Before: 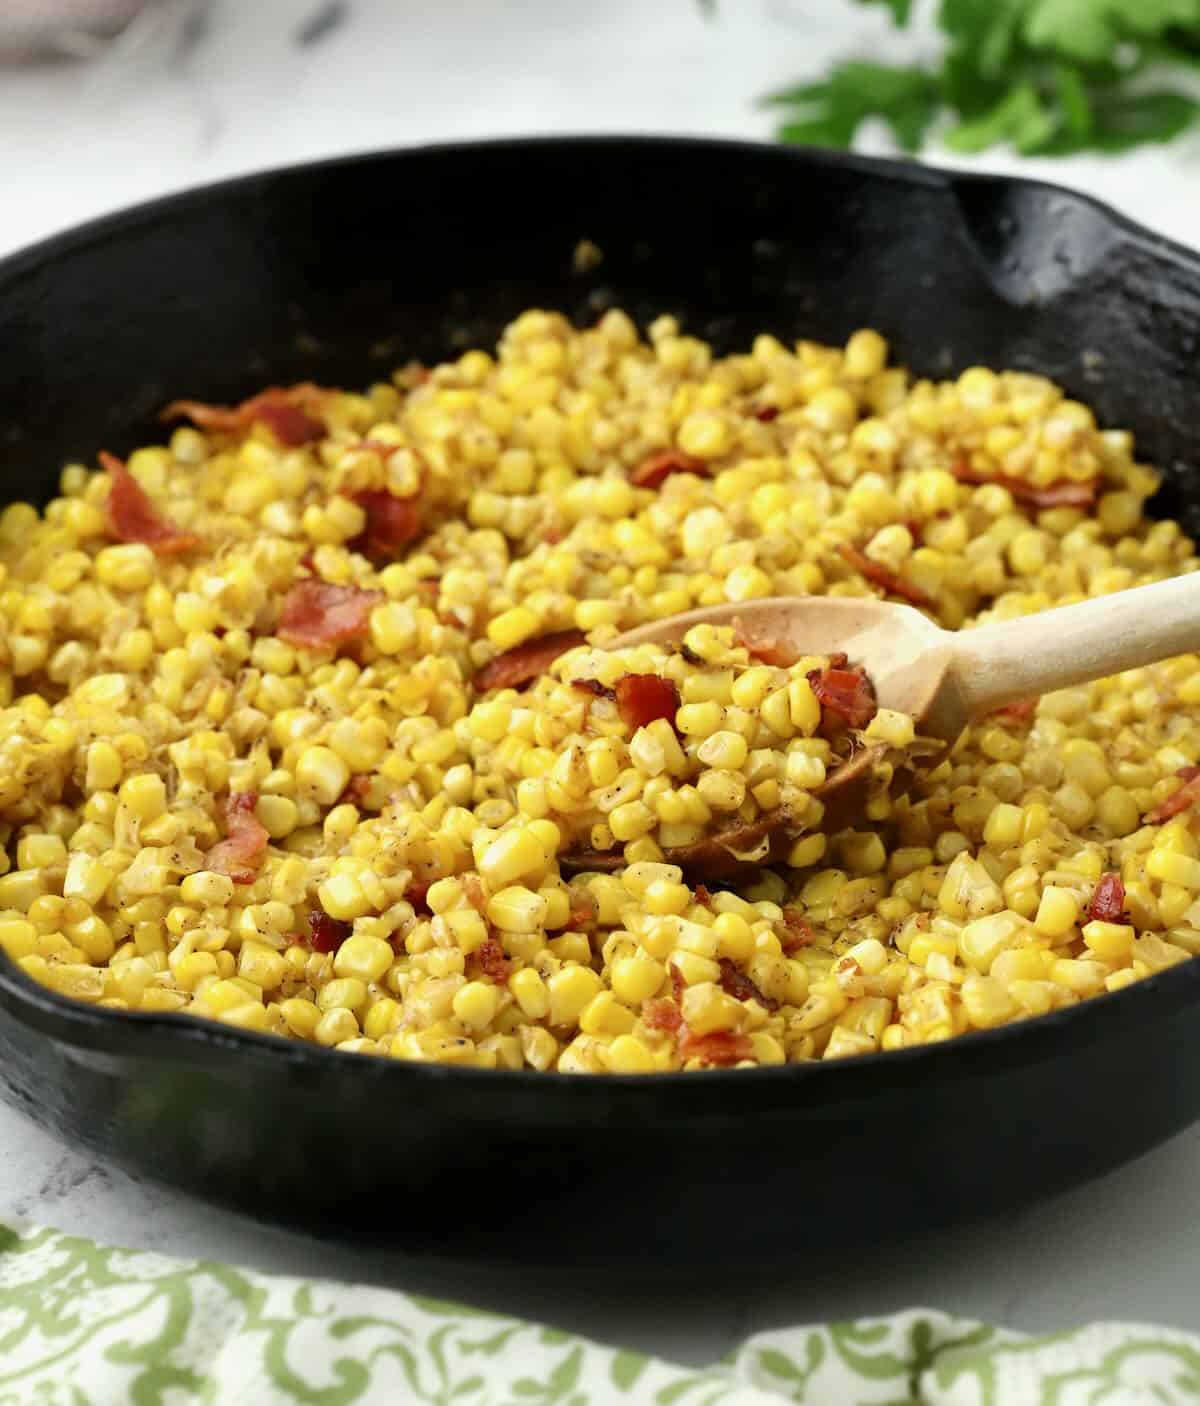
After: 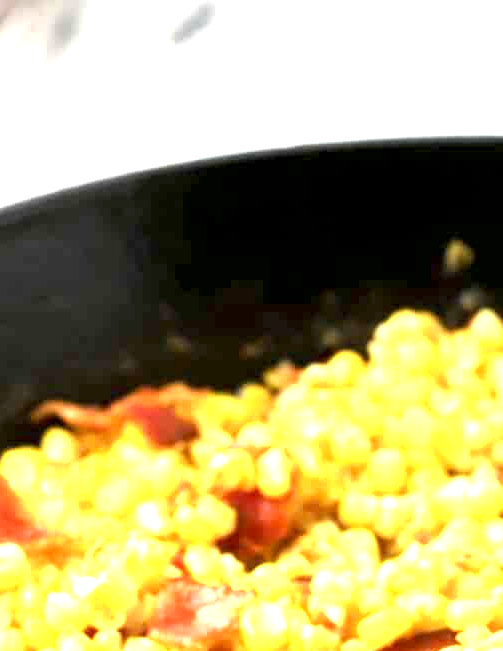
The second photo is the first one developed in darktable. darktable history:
crop and rotate: left 10.817%, top 0.062%, right 47.194%, bottom 53.626%
exposure: black level correction 0.001, exposure 1.735 EV, compensate highlight preservation false
